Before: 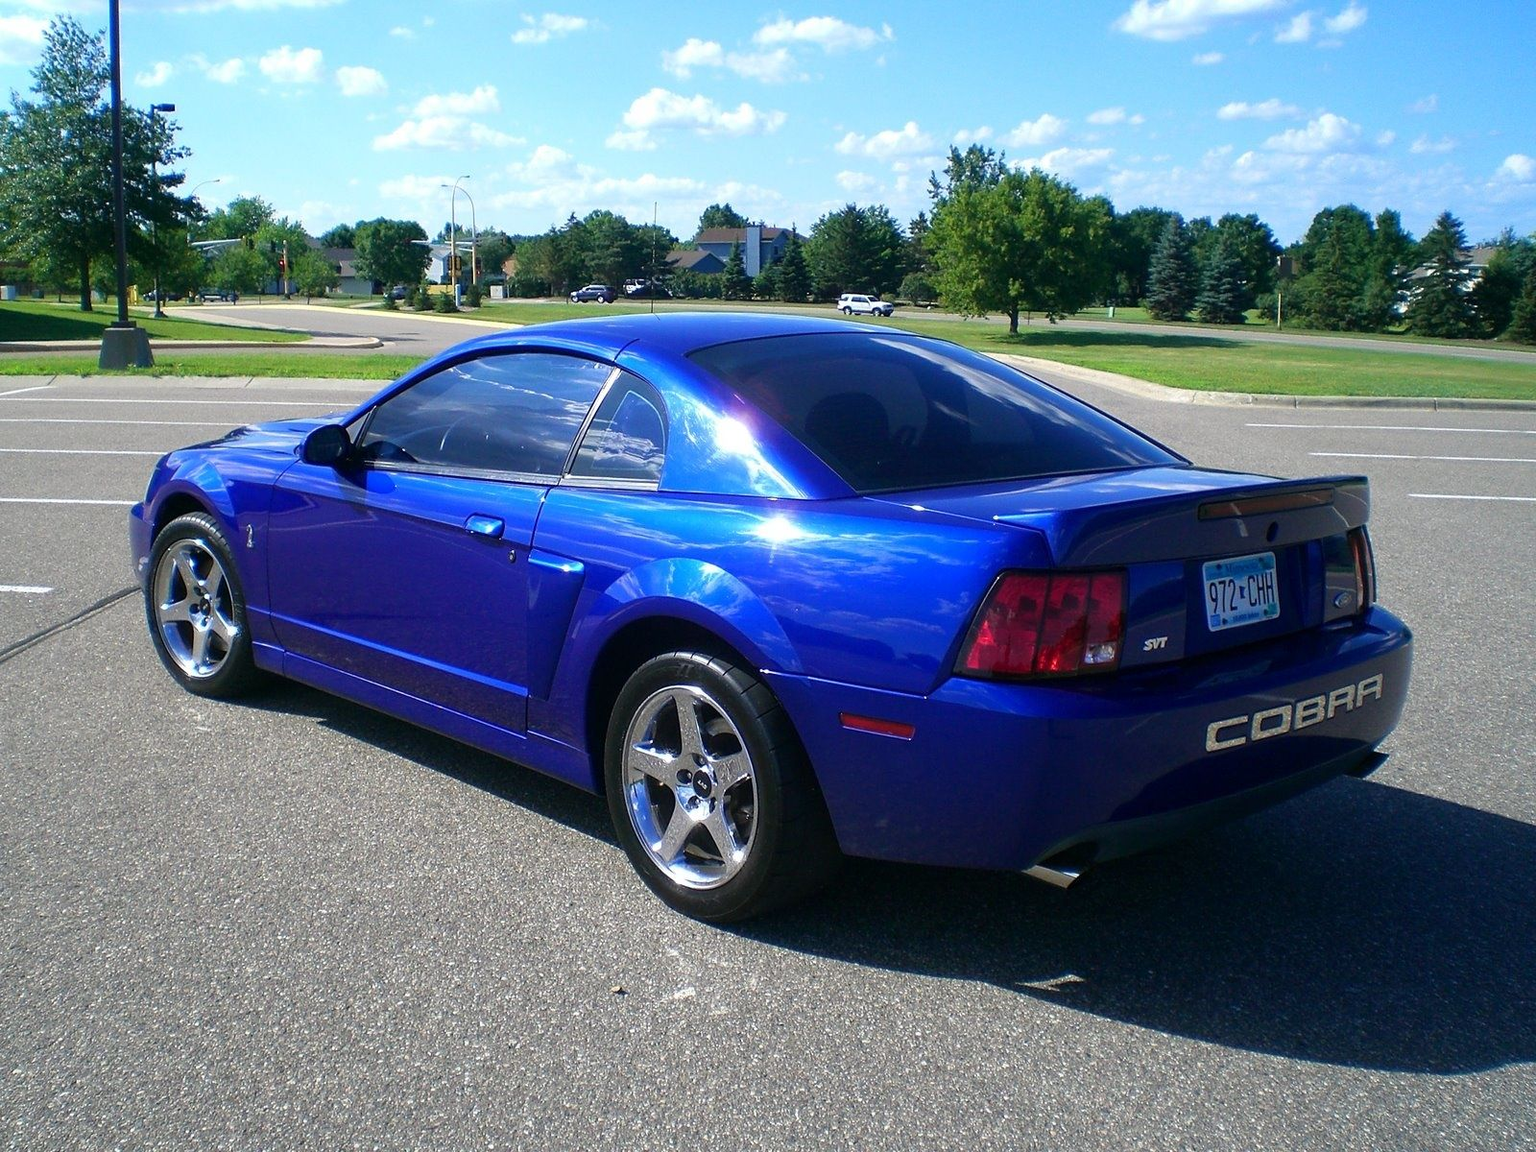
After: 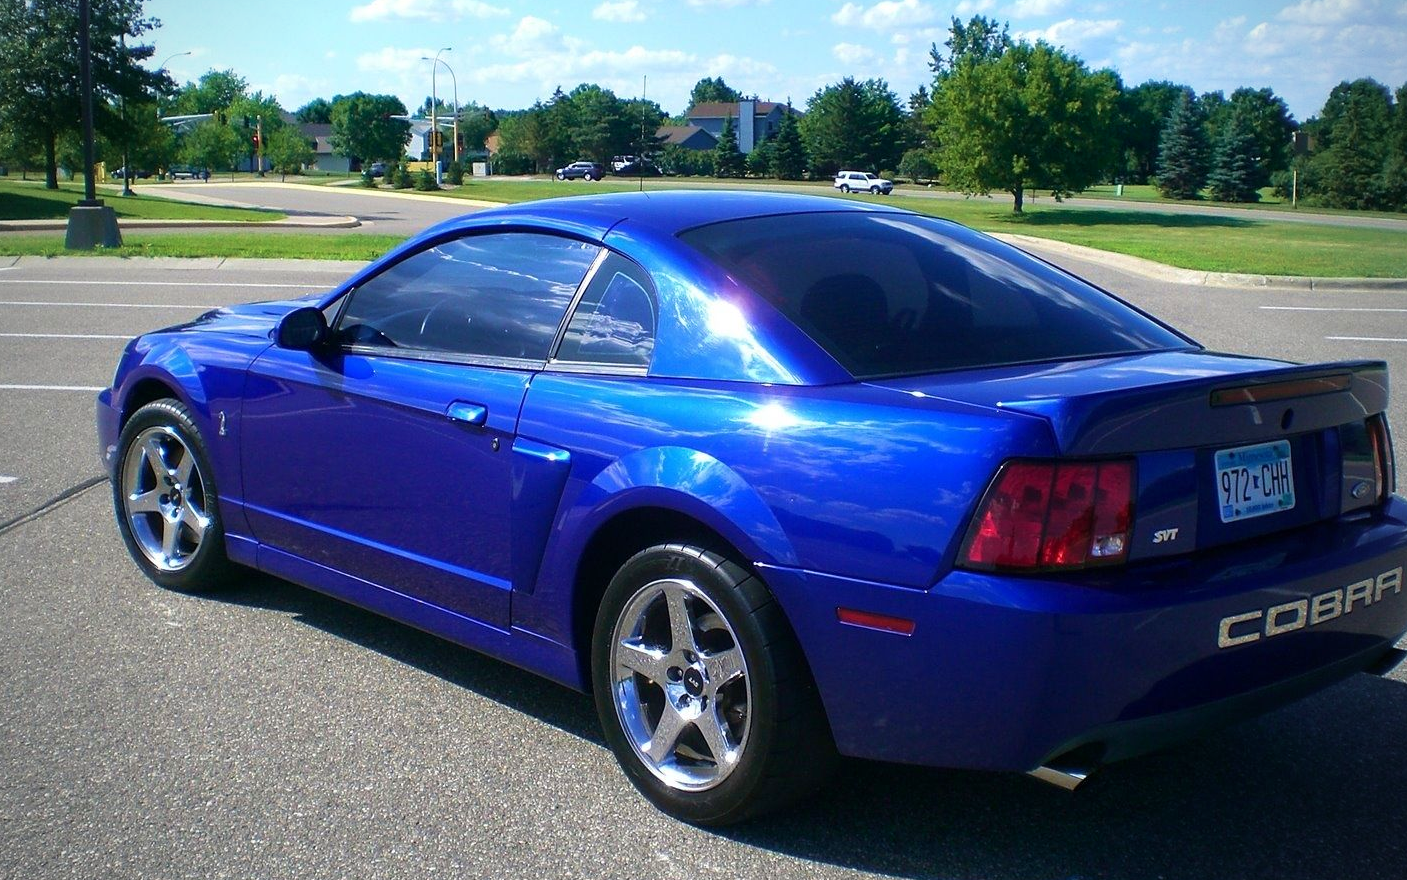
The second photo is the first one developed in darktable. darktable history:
vignetting: fall-off radius 61.22%
crop and rotate: left 2.421%, top 11.275%, right 9.62%, bottom 15.333%
velvia: on, module defaults
